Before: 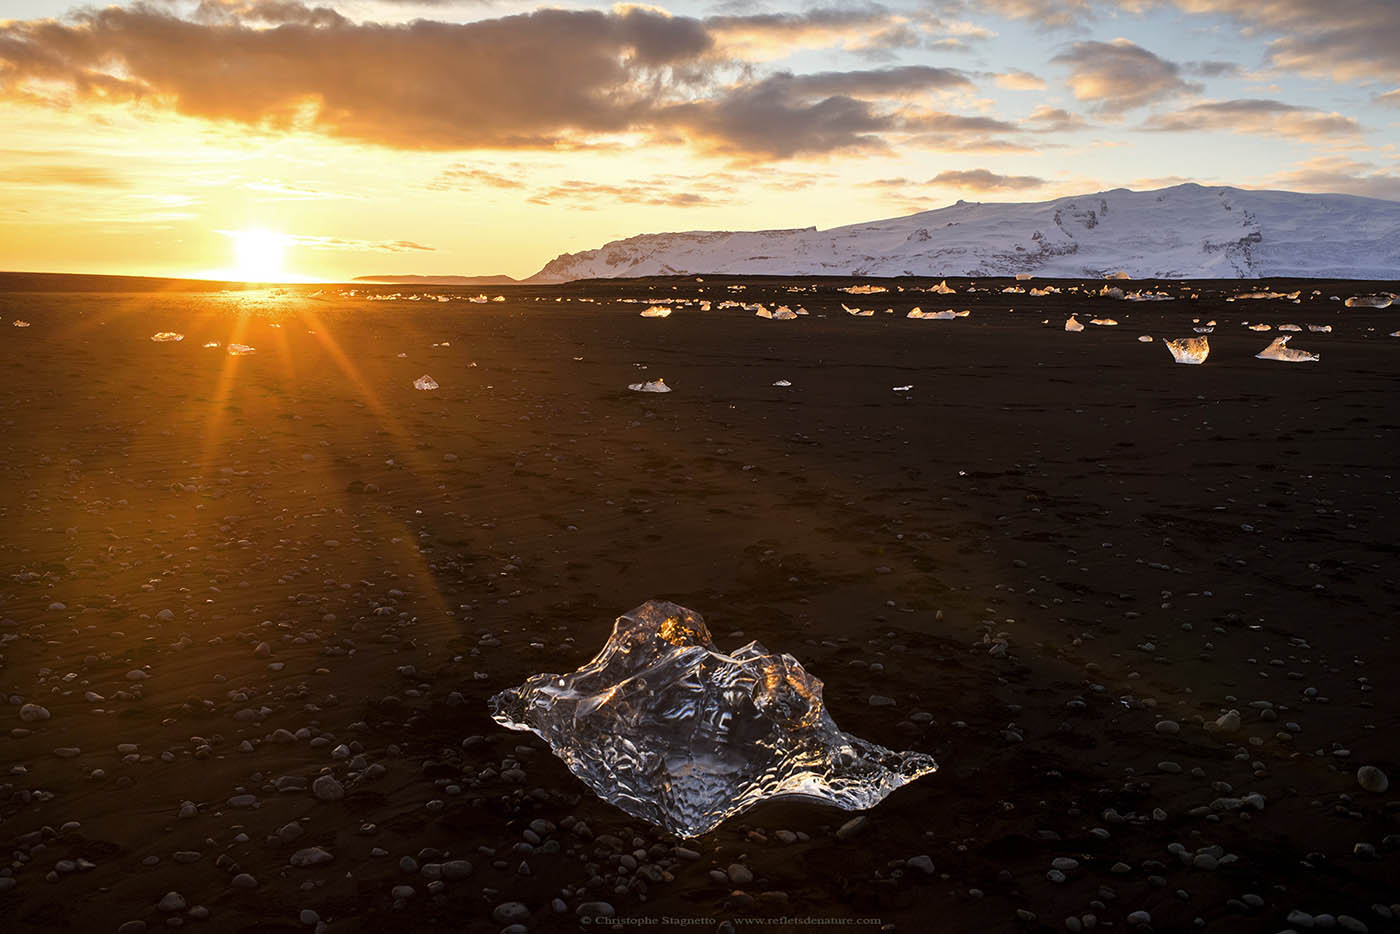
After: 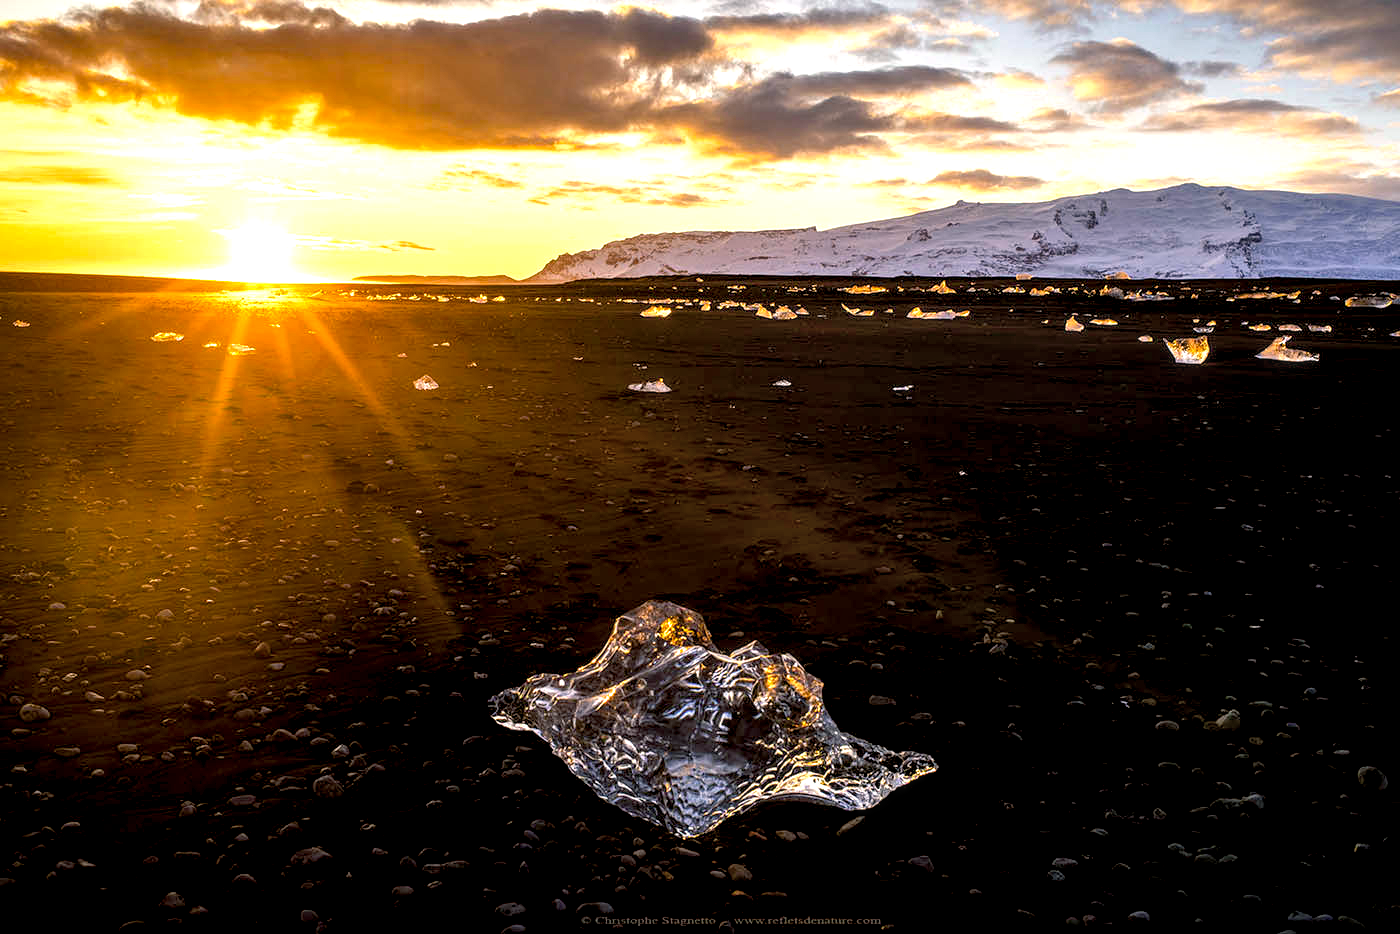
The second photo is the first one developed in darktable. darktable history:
local contrast: detail 160%
color balance rgb: shadows lift › chroma 2.029%, shadows lift › hue 215.11°, highlights gain › chroma 0.979%, highlights gain › hue 28.92°, global offset › luminance -0.901%, perceptual saturation grading › global saturation 19.691%, perceptual brilliance grading › global brilliance 12.298%, global vibrance 20%
